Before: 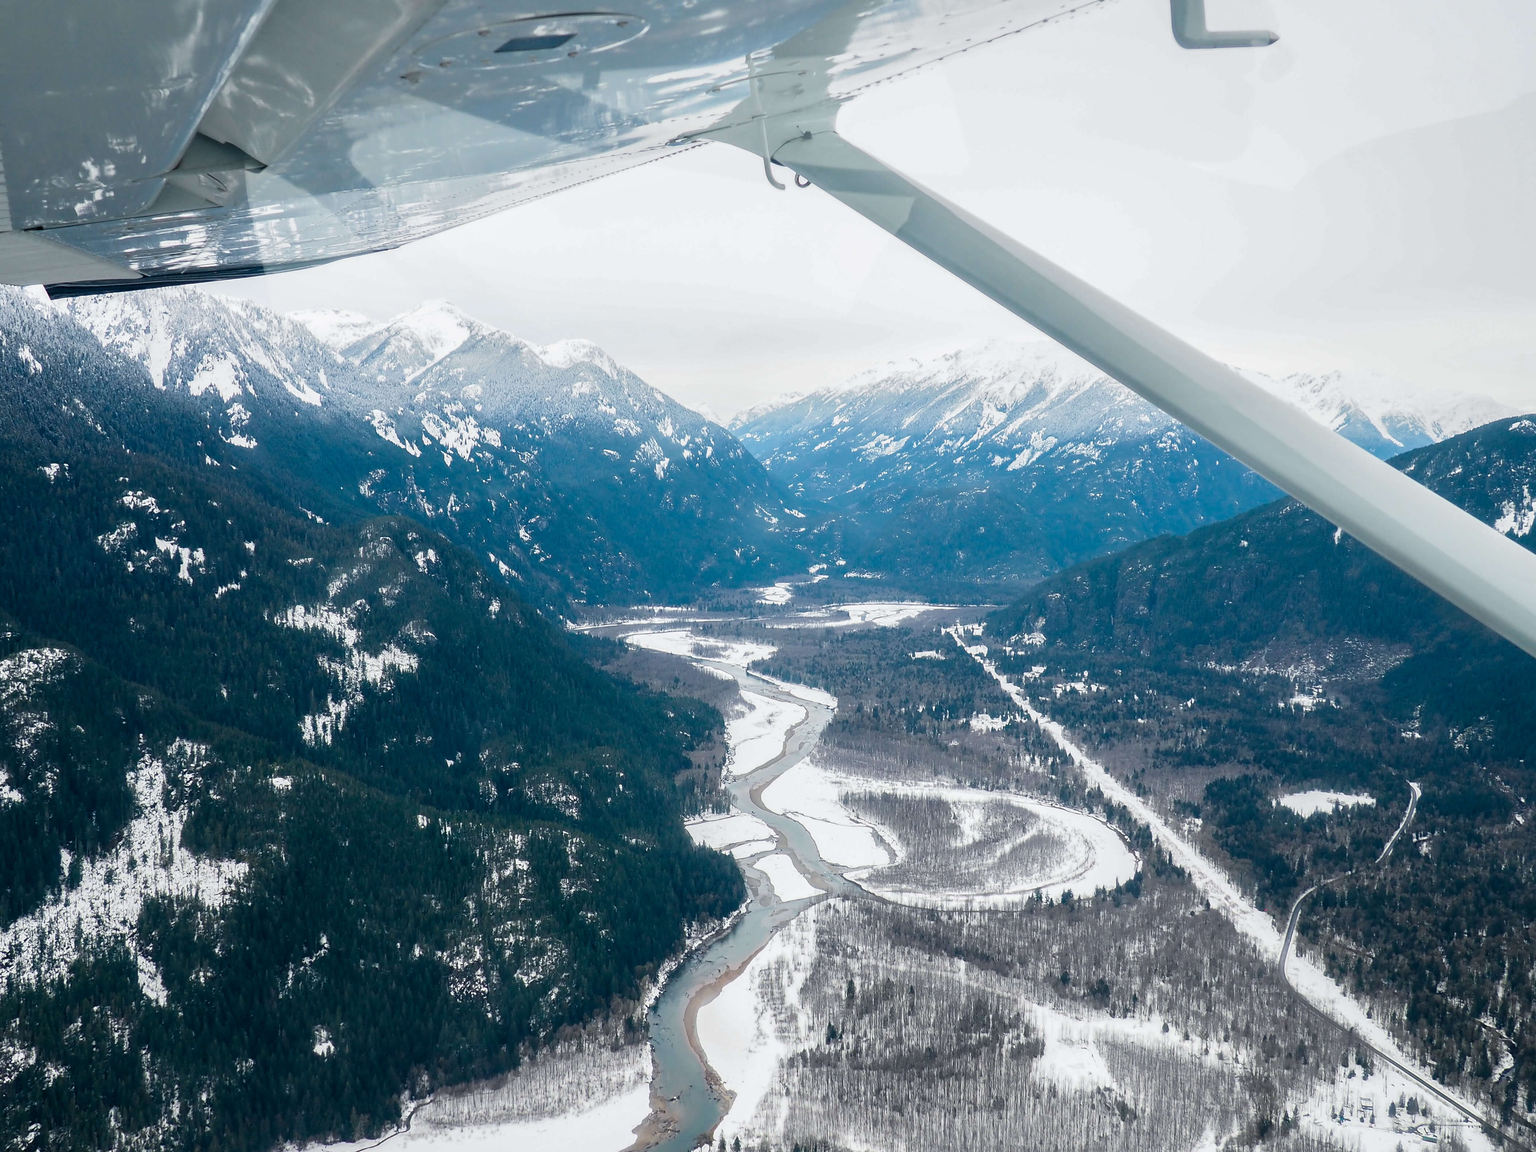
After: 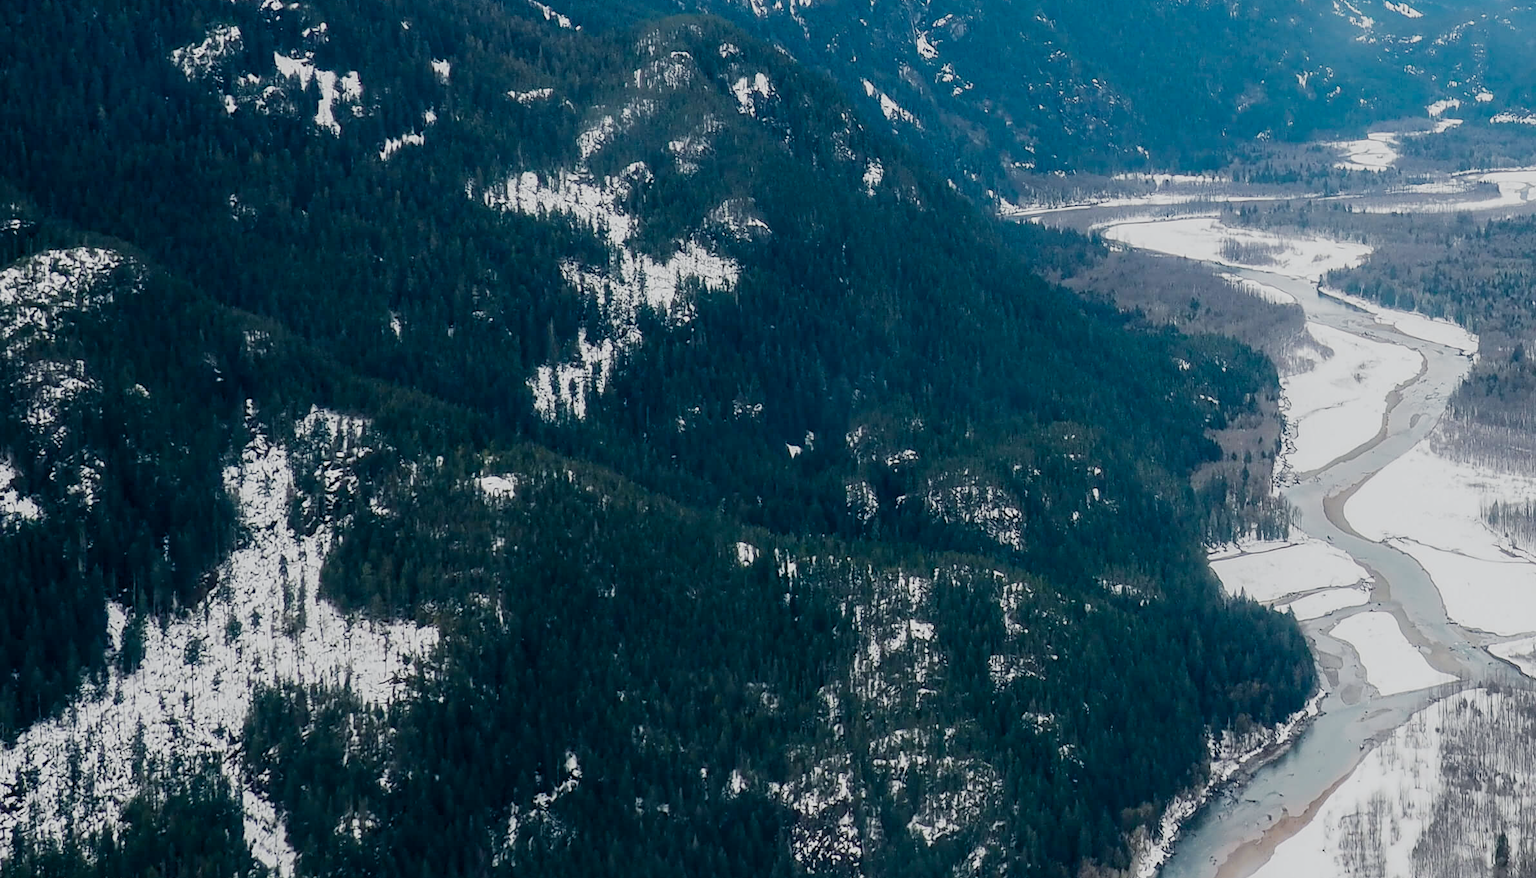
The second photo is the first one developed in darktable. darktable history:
exposure: black level correction 0.001, compensate highlight preservation false
filmic rgb: black relative exposure -16 EV, white relative exposure 4.95 EV, hardness 6.25, add noise in highlights 0.002, preserve chrominance no, color science v3 (2019), use custom middle-gray values true, contrast in highlights soft
crop: top 44.096%, right 43.245%, bottom 12.711%
